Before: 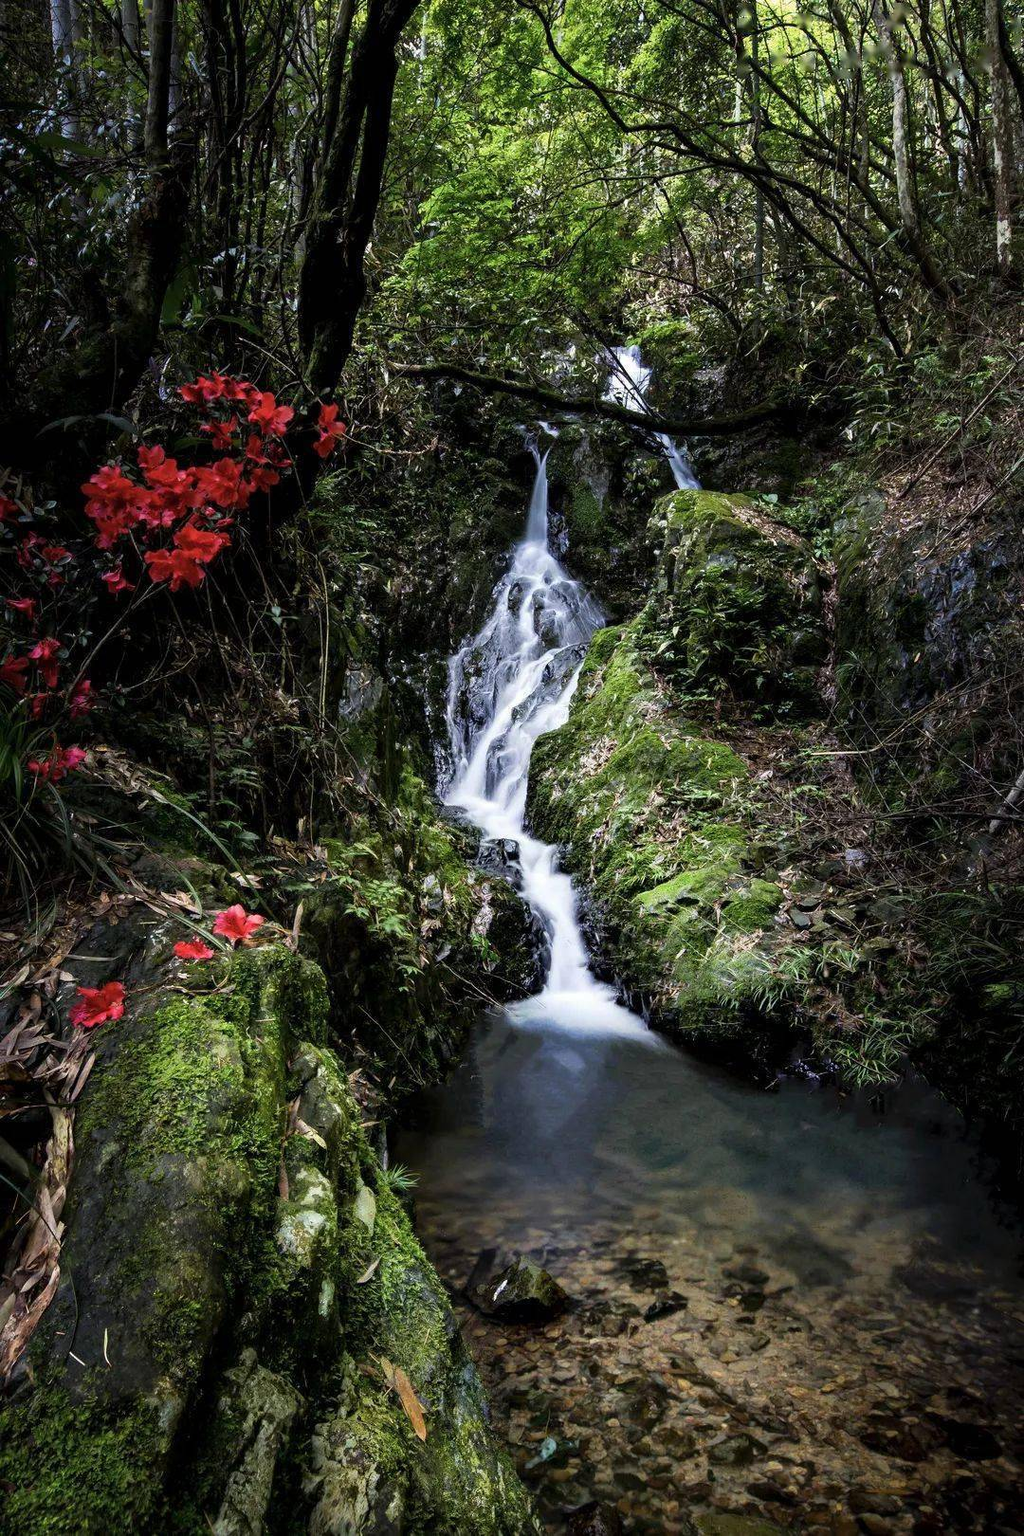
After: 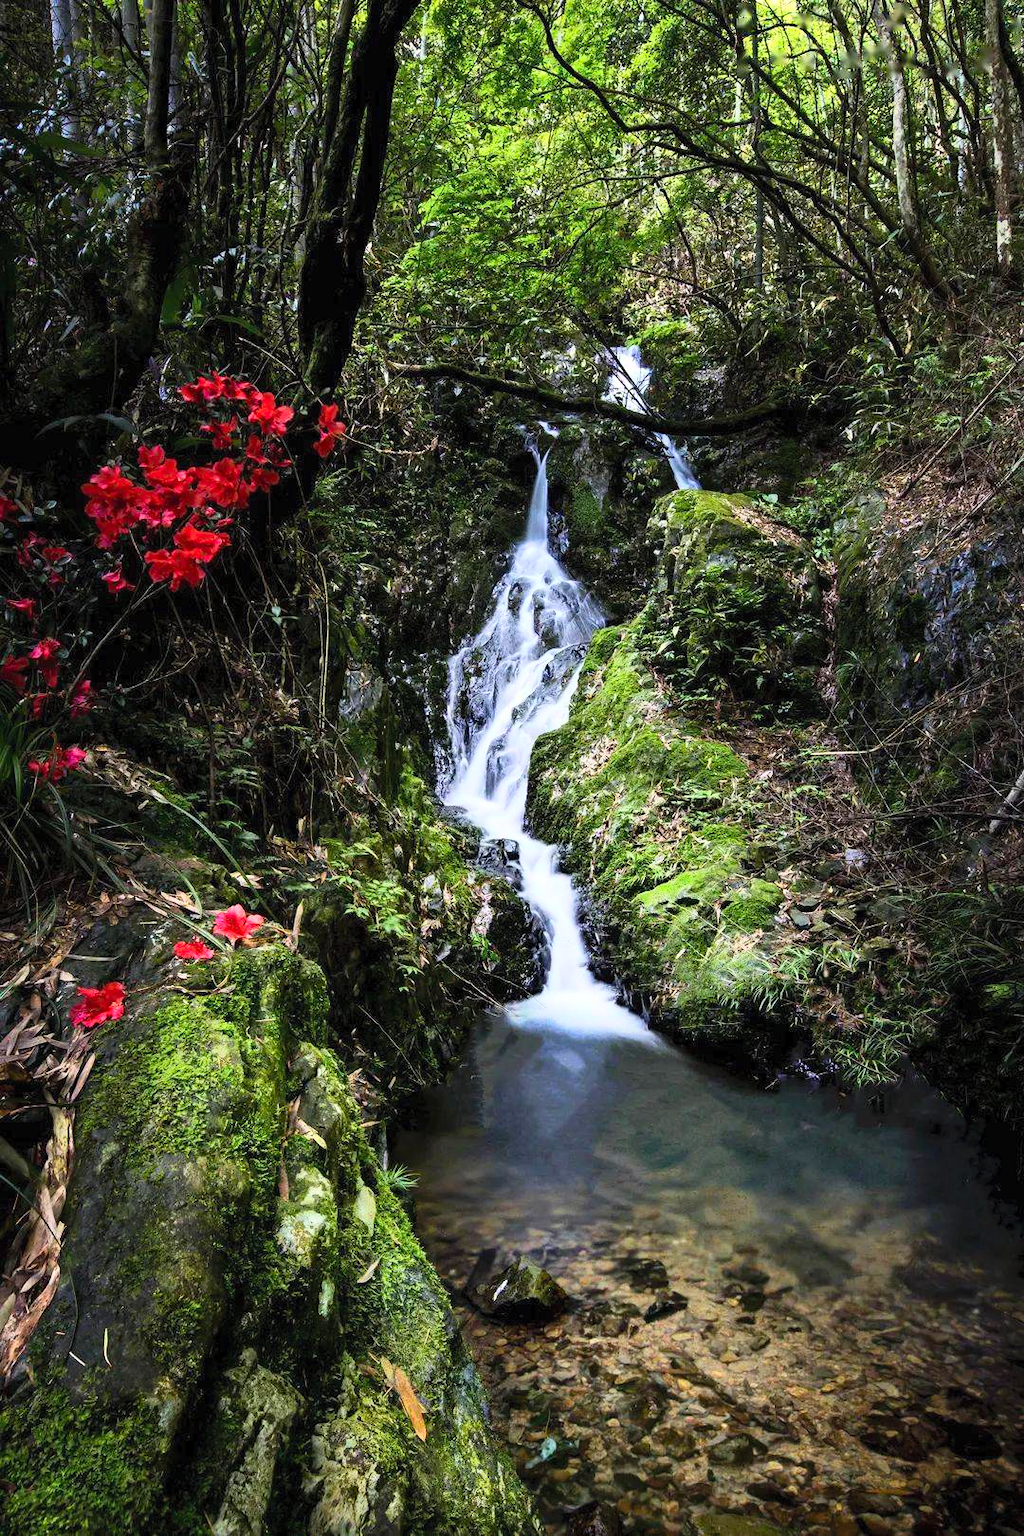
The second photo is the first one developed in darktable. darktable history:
contrast brightness saturation: contrast 0.24, brightness 0.26, saturation 0.39
